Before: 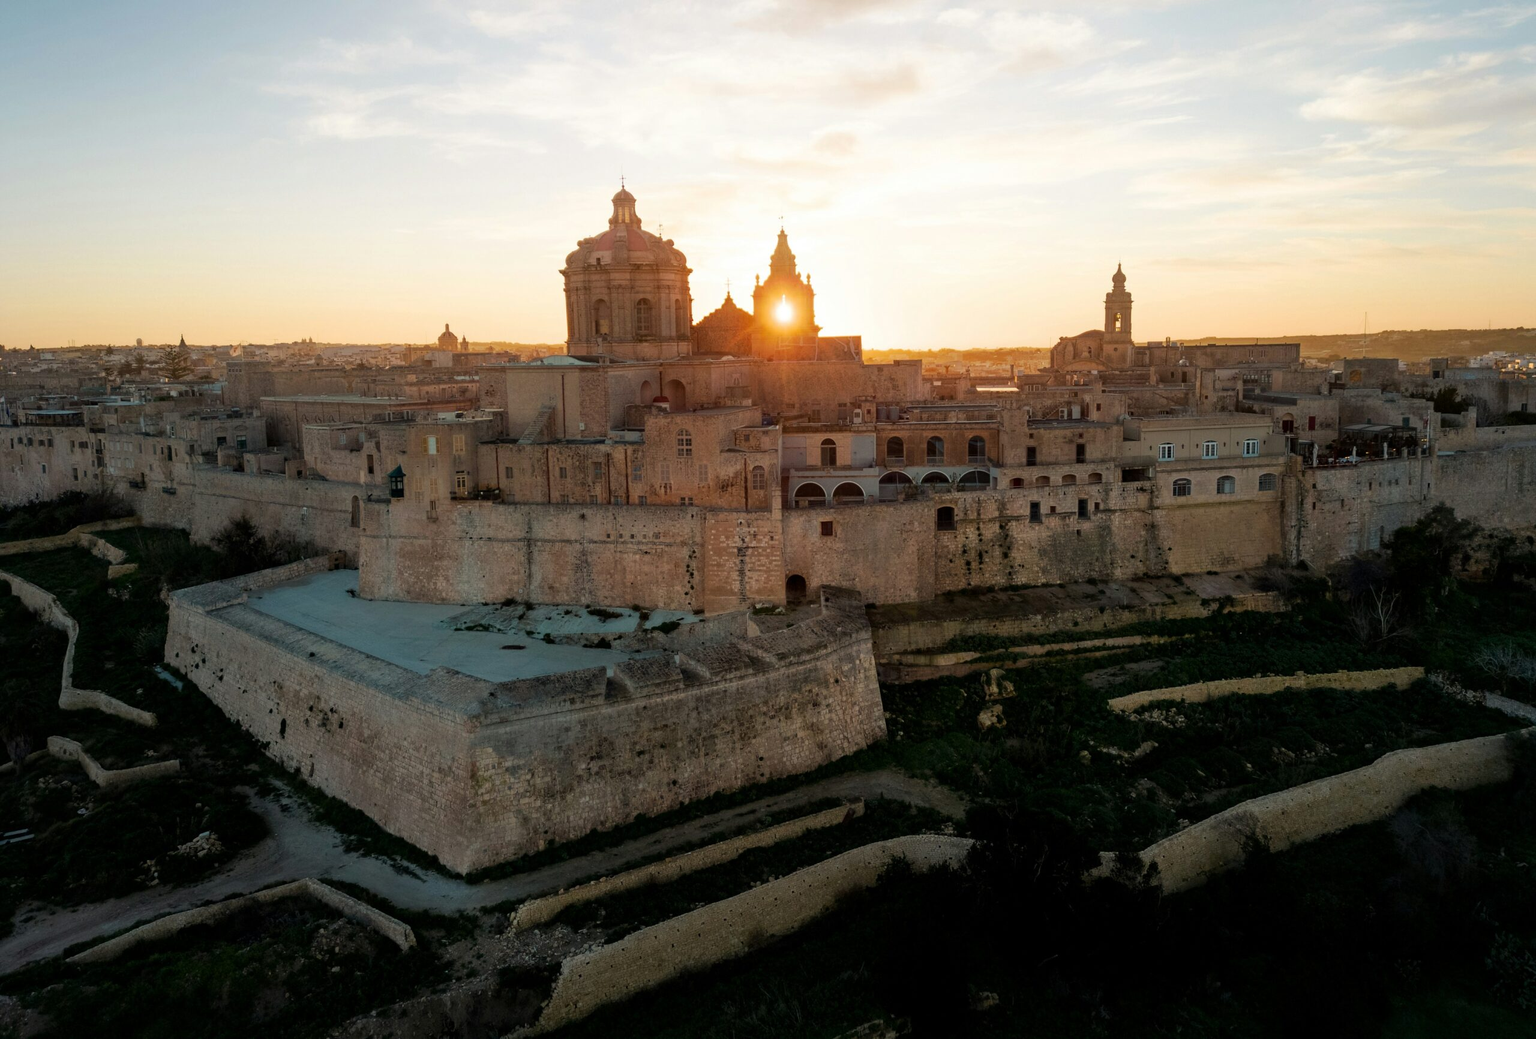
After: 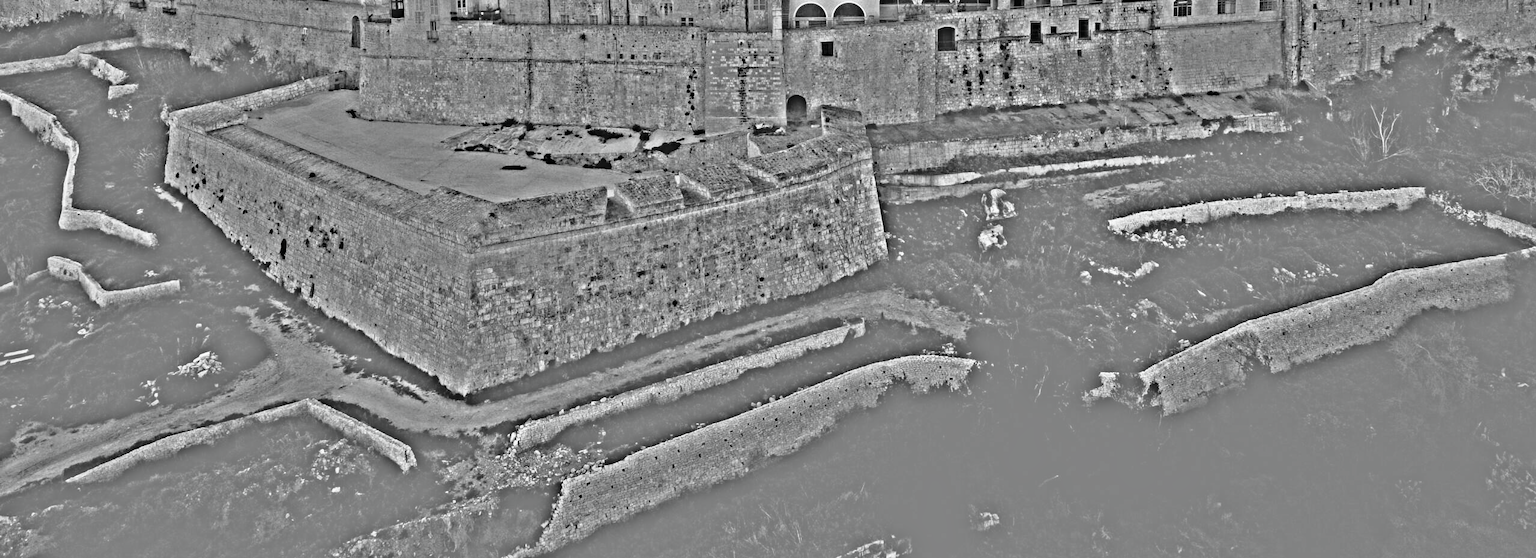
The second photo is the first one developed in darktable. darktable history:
tone curve: curves: ch0 [(0, 0.009) (0.105, 0.08) (0.195, 0.18) (0.283, 0.316) (0.384, 0.434) (0.485, 0.531) (0.638, 0.69) (0.81, 0.872) (1, 0.977)]; ch1 [(0, 0) (0.161, 0.092) (0.35, 0.33) (0.379, 0.401) (0.456, 0.469) (0.502, 0.5) (0.525, 0.514) (0.586, 0.604) (0.642, 0.645) (0.858, 0.817) (1, 0.942)]; ch2 [(0, 0) (0.371, 0.362) (0.437, 0.437) (0.48, 0.49) (0.53, 0.515) (0.56, 0.571) (0.622, 0.606) (0.881, 0.795) (1, 0.929)], color space Lab, independent channels, preserve colors none
exposure: exposure 0.197 EV, compensate highlight preservation false
crop and rotate: top 46.237%
highpass: on, module defaults
